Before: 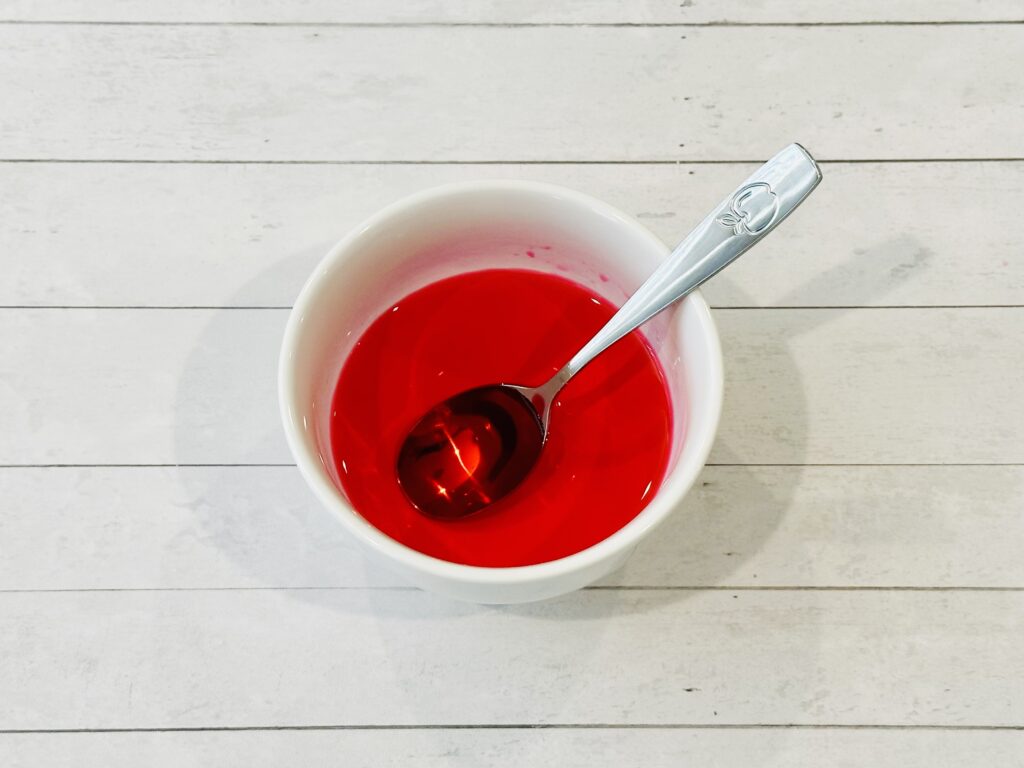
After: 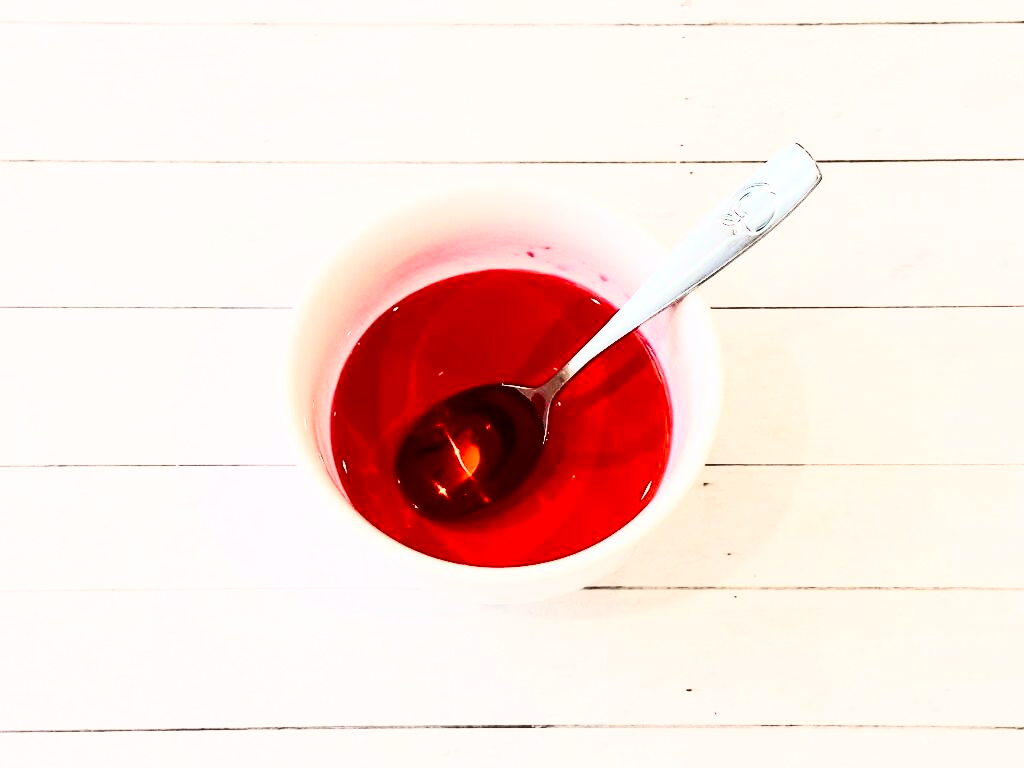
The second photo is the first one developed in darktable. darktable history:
rgb levels: mode RGB, independent channels, levels [[0, 0.474, 1], [0, 0.5, 1], [0, 0.5, 1]]
contrast brightness saturation: contrast 0.93, brightness 0.2
